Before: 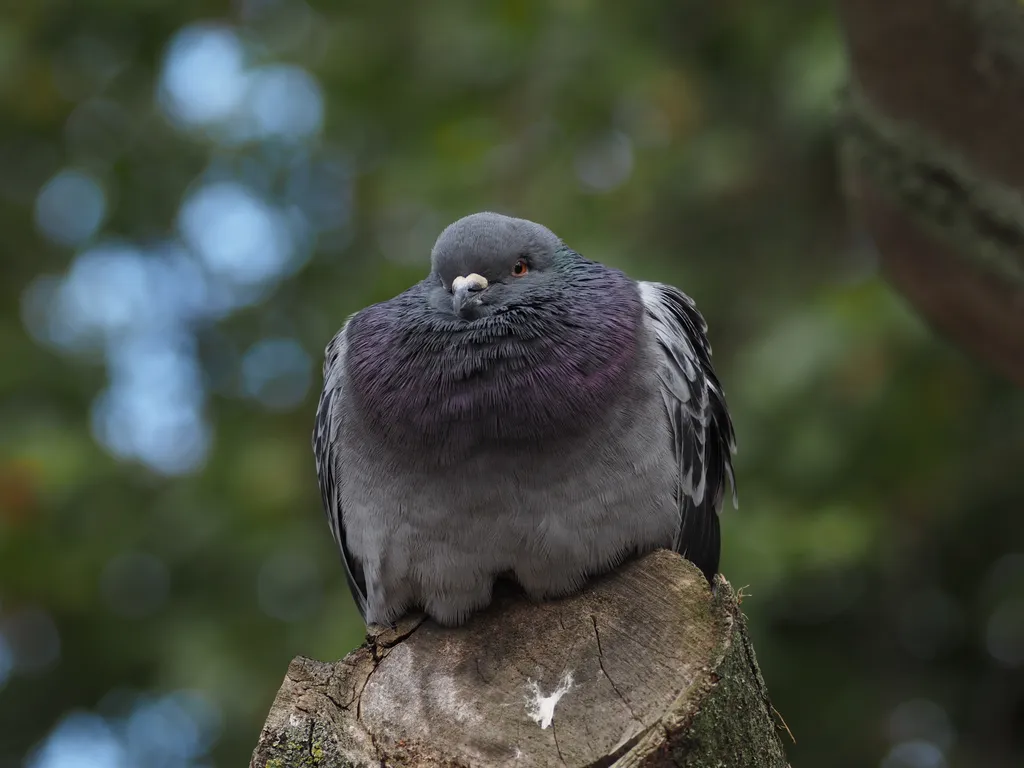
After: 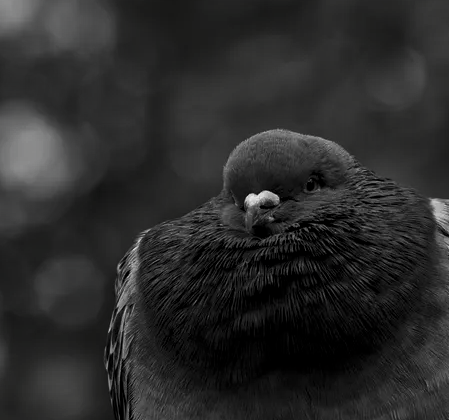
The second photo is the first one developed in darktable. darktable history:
crop: left 20.336%, top 10.838%, right 35.764%, bottom 34.472%
contrast brightness saturation: contrast -0.027, brightness -0.591, saturation -0.99
tone equalizer: -7 EV 0.158 EV, -6 EV 0.634 EV, -5 EV 1.16 EV, -4 EV 1.31 EV, -3 EV 1.14 EV, -2 EV 0.6 EV, -1 EV 0.166 EV
exposure: black level correction 0.011, compensate highlight preservation false
